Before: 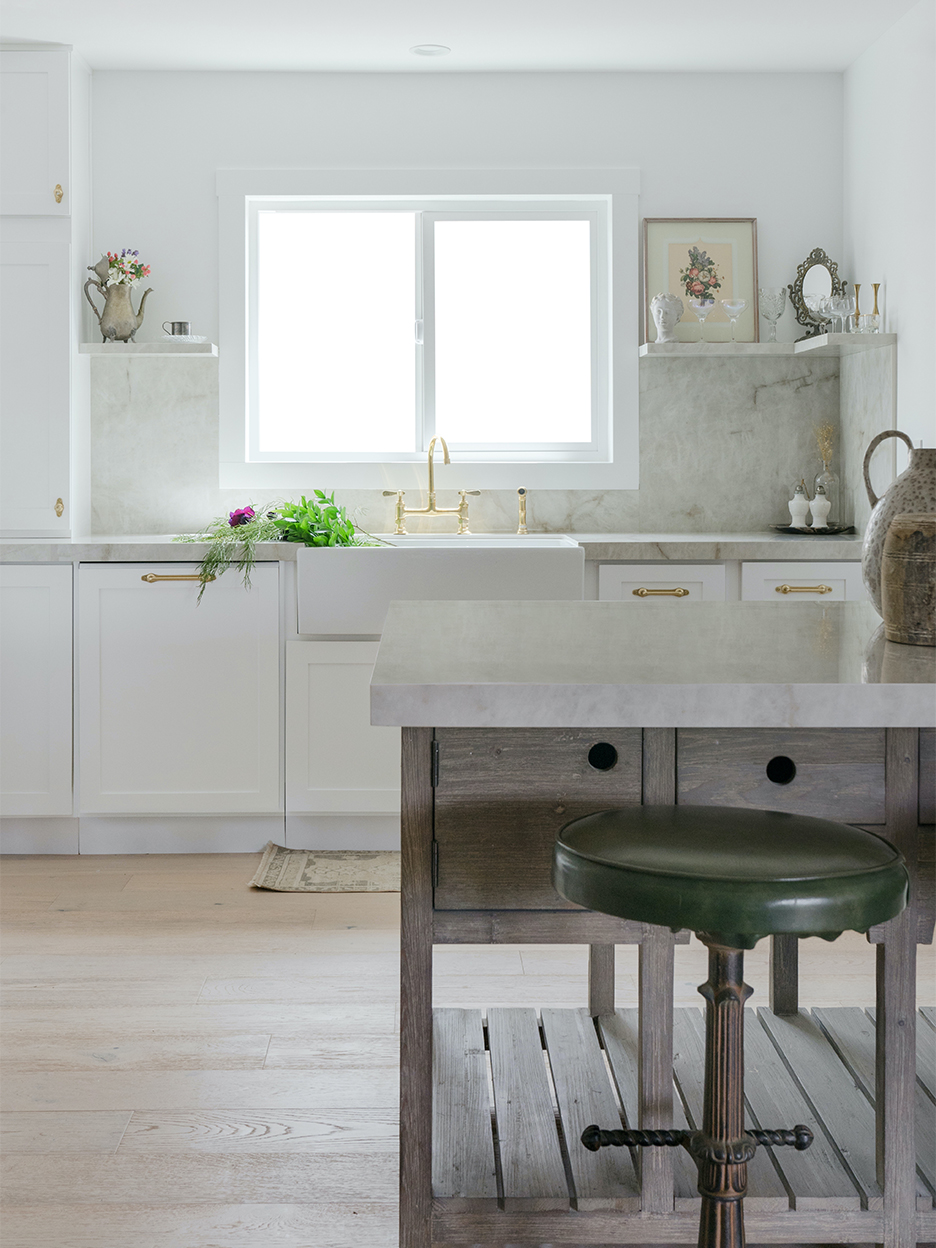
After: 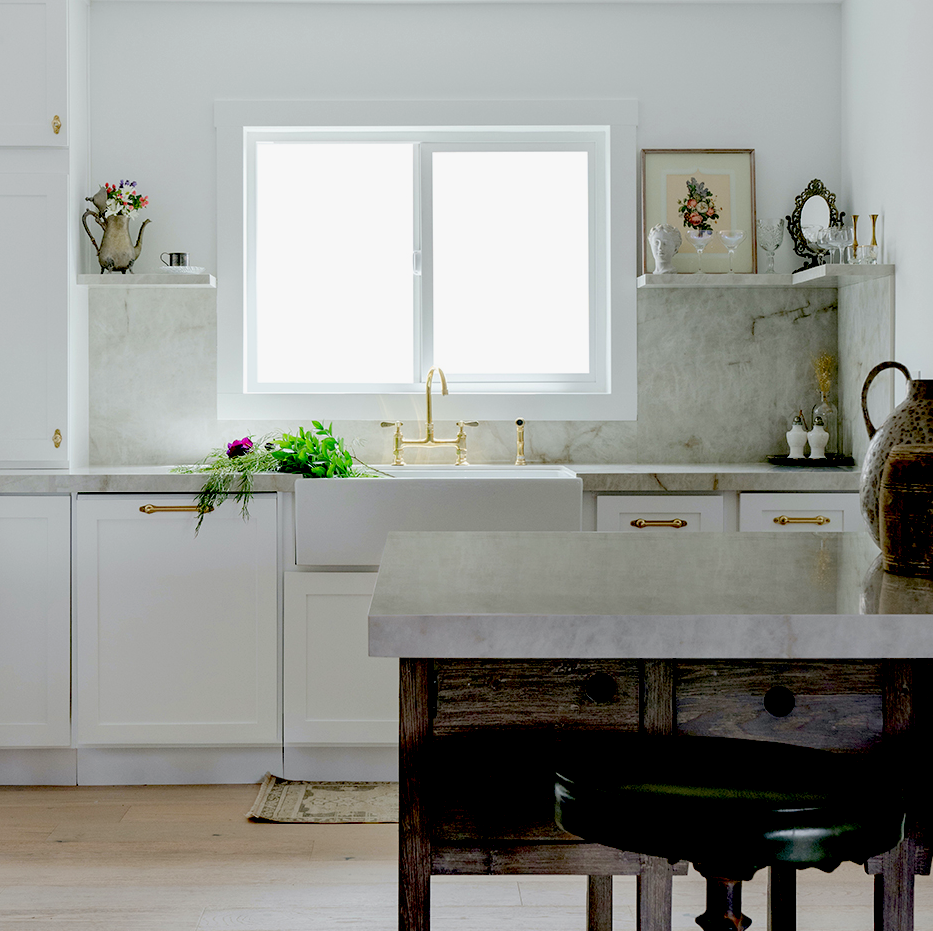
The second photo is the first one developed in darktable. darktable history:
crop: left 0.273%, top 5.547%, bottom 19.793%
exposure: black level correction 0.098, exposure -0.091 EV, compensate exposure bias true, compensate highlight preservation false
tone equalizer: on, module defaults
